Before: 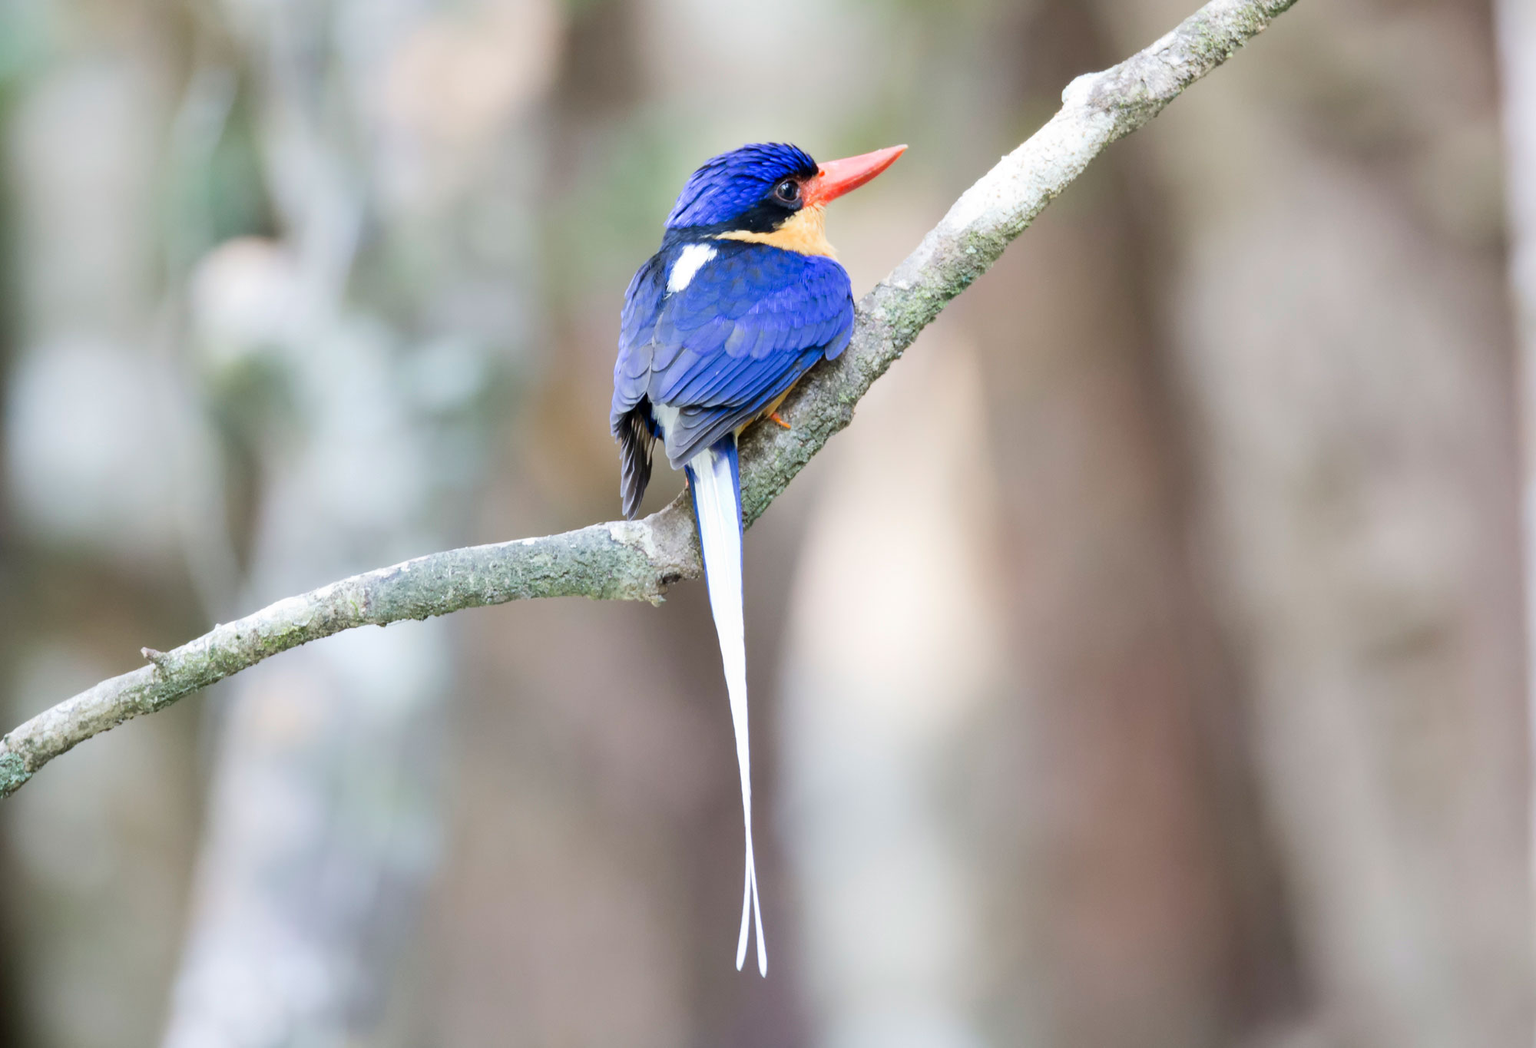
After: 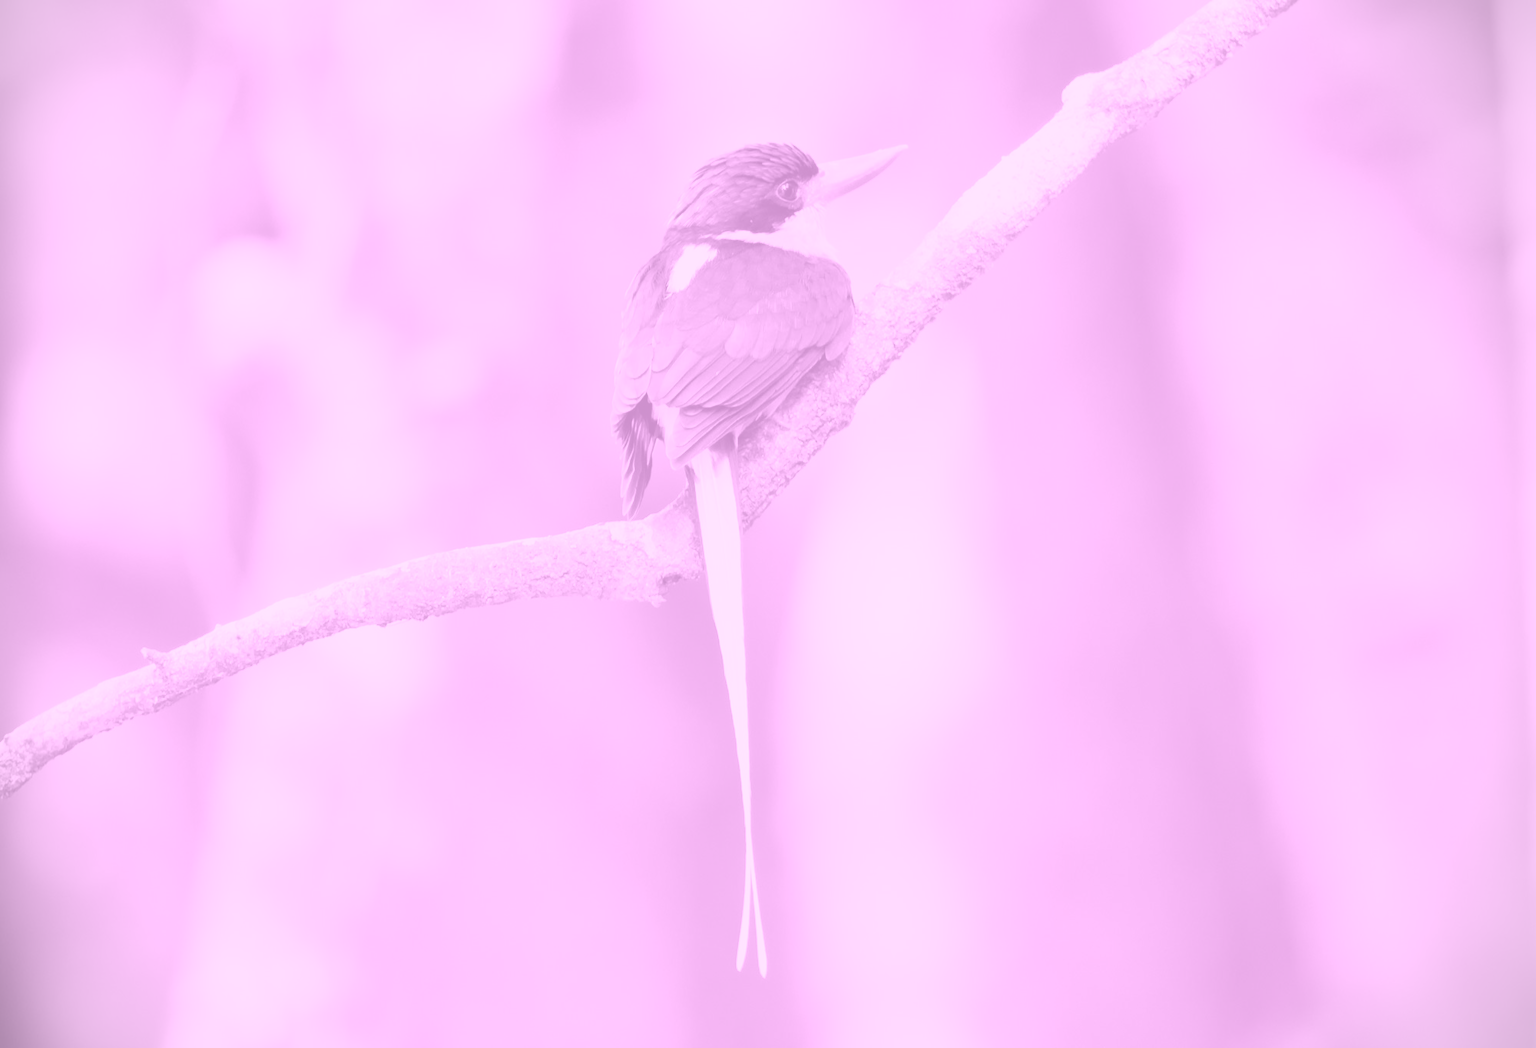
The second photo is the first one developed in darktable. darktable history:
colorize: hue 331.2°, saturation 69%, source mix 30.28%, lightness 69.02%, version 1
vignetting: fall-off start 91.19%
